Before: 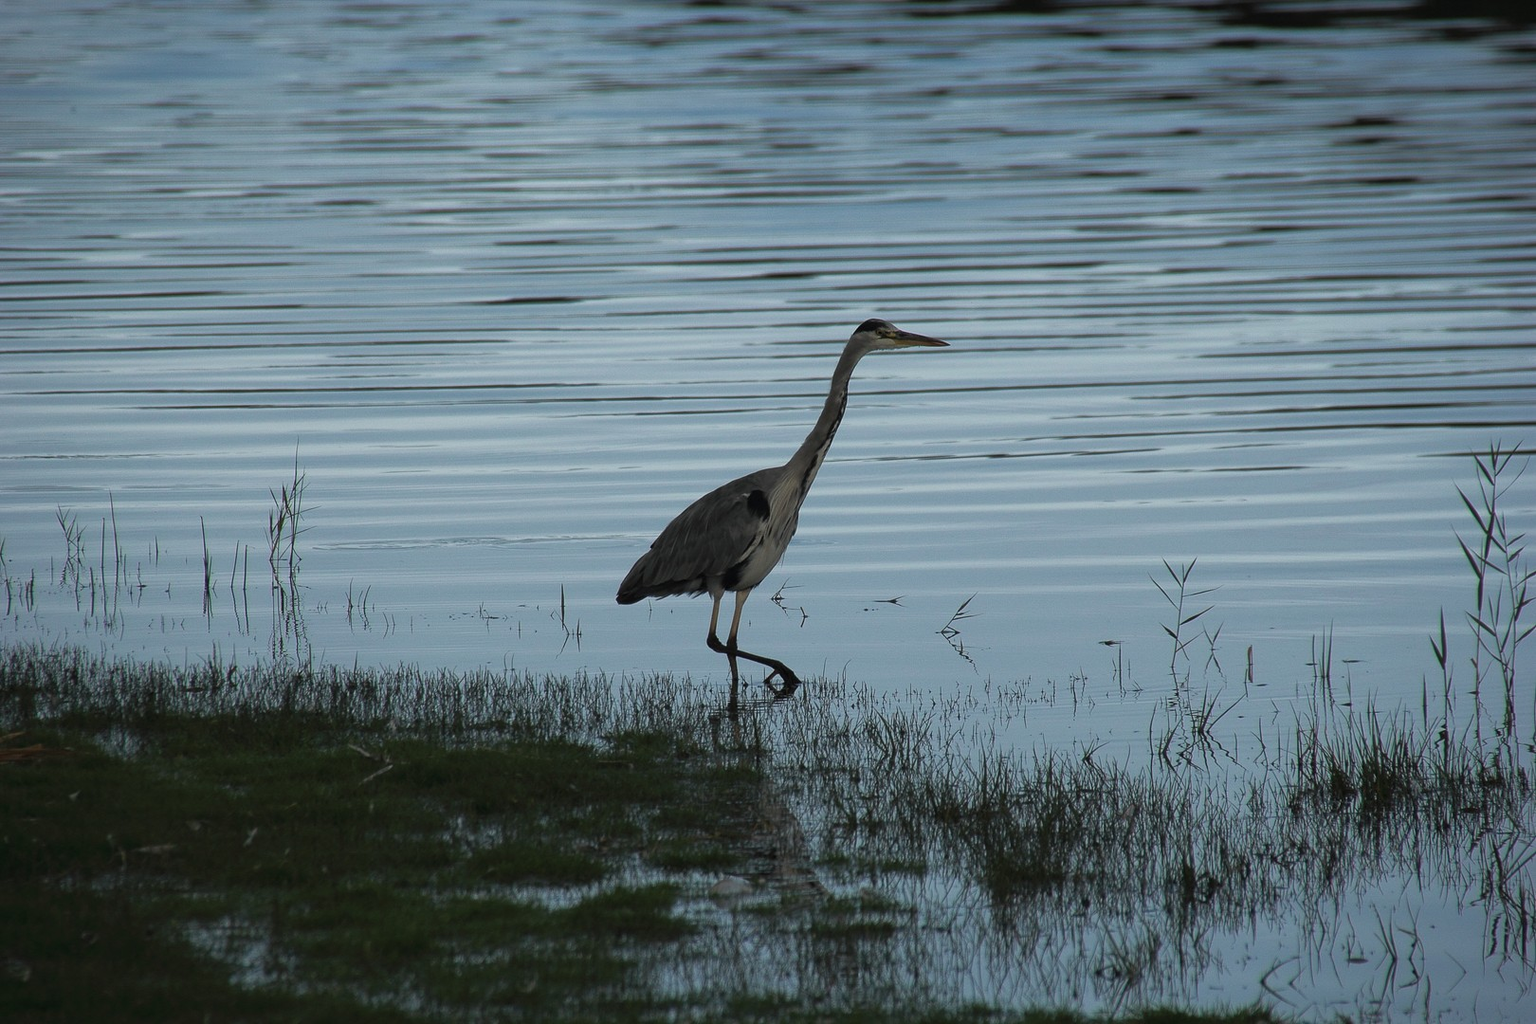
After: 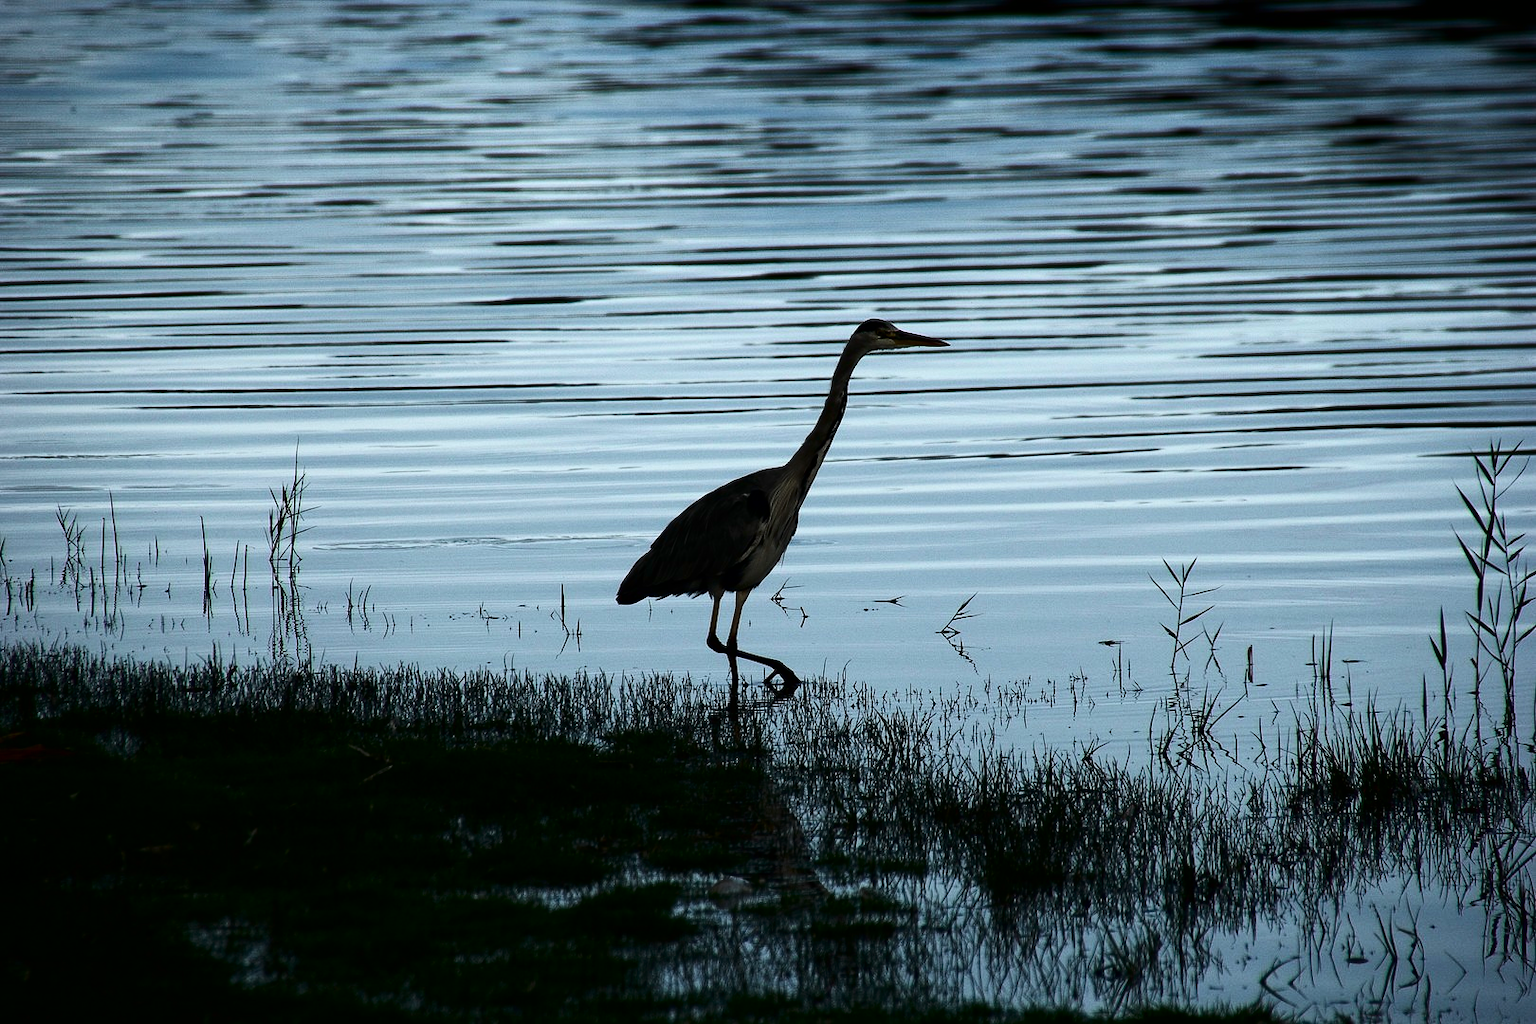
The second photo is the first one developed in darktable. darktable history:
tone equalizer: -8 EV -0.722 EV, -7 EV -0.737 EV, -6 EV -0.618 EV, -5 EV -0.365 EV, -3 EV 0.385 EV, -2 EV 0.6 EV, -1 EV 0.674 EV, +0 EV 0.771 EV, edges refinement/feathering 500, mask exposure compensation -1.57 EV, preserve details no
contrast brightness saturation: contrast 0.239, brightness -0.238, saturation 0.142
